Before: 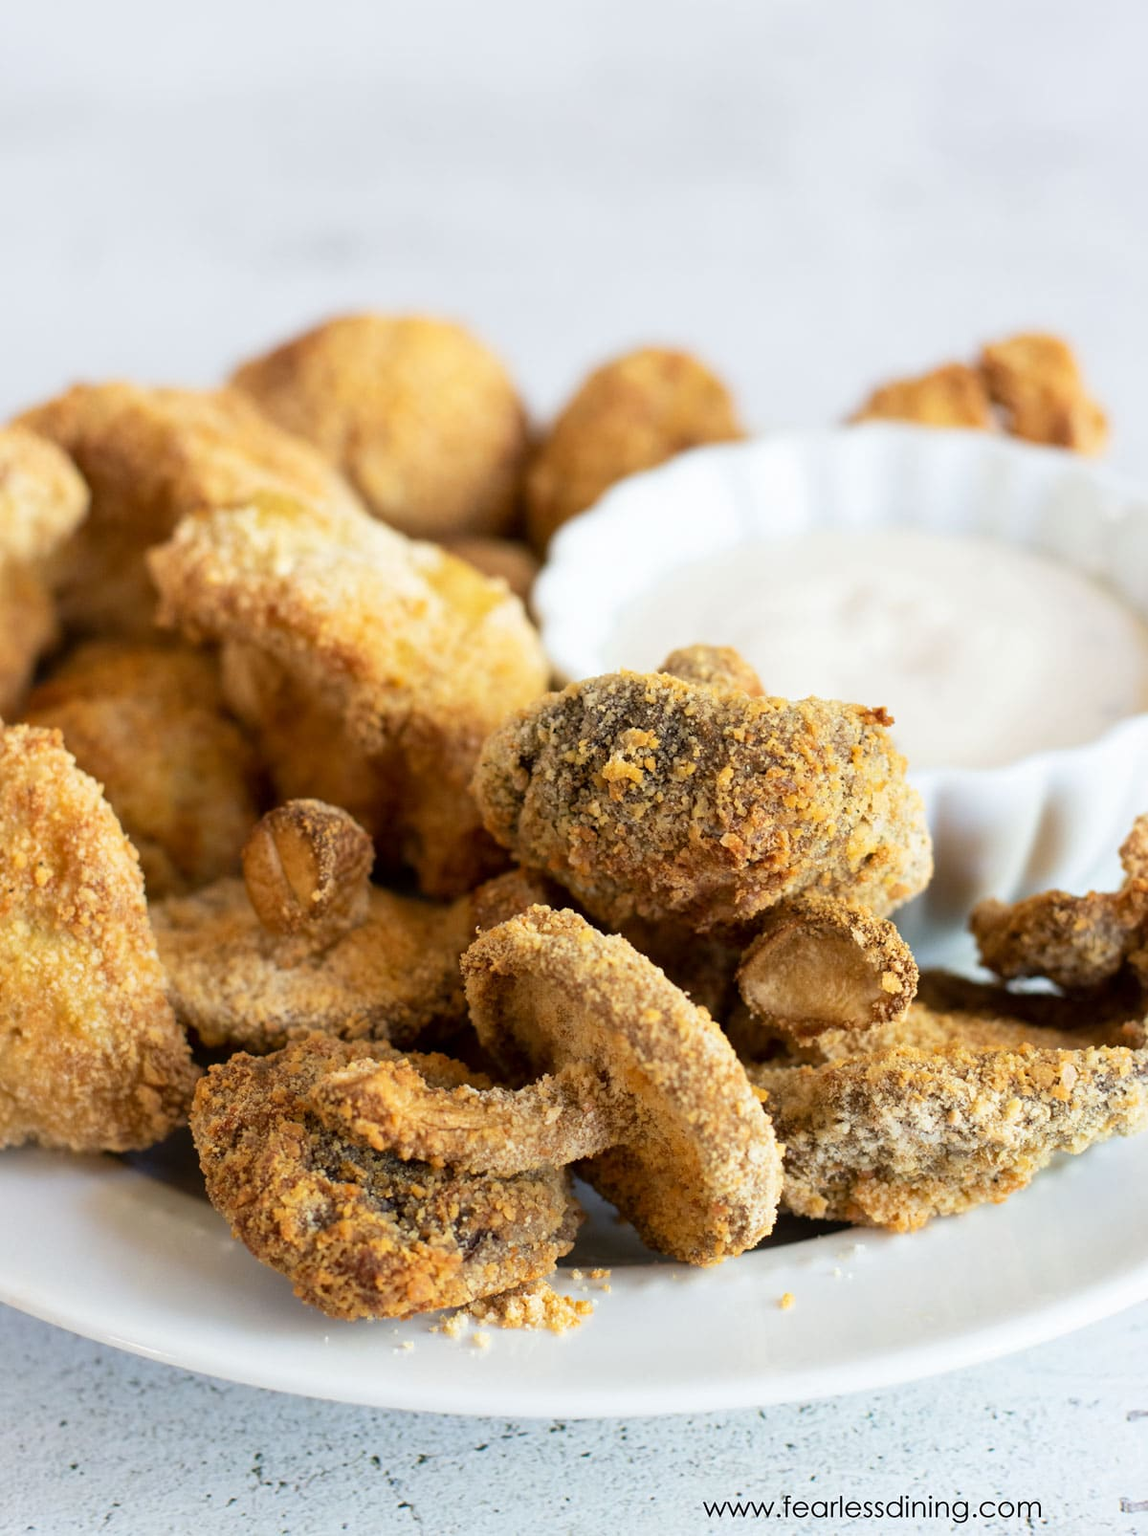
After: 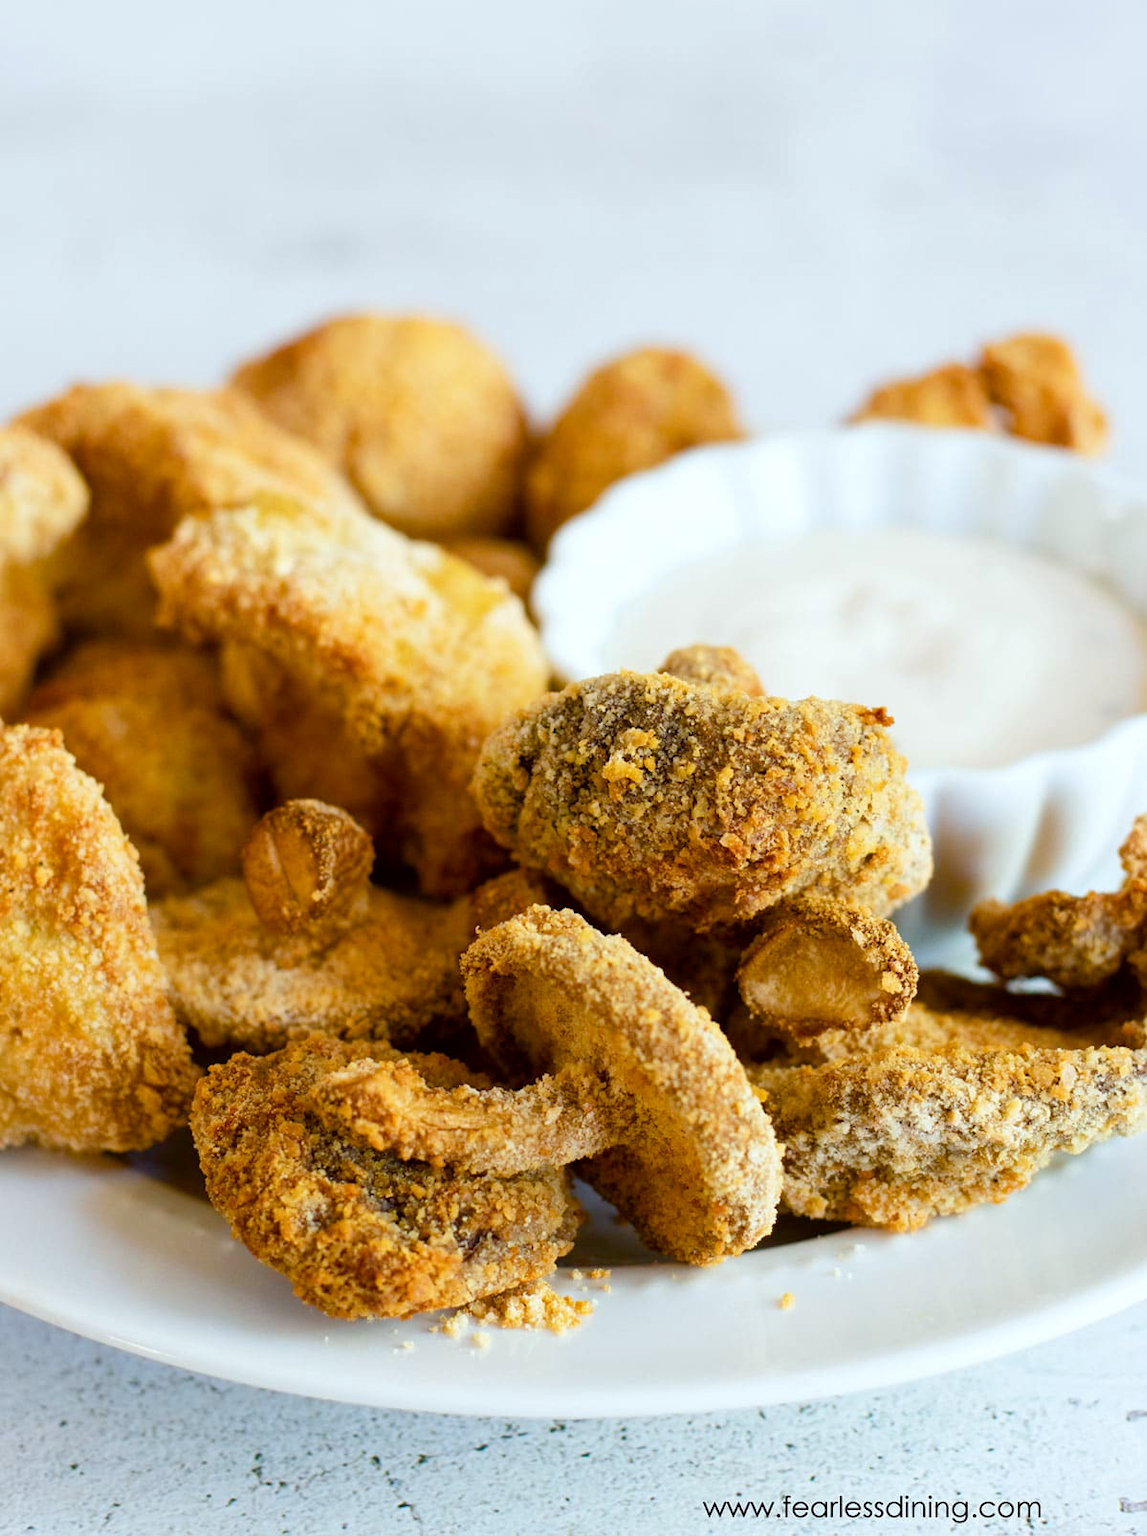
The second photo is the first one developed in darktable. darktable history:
color balance rgb: power › hue 72.95°, linear chroma grading › global chroma 0.521%, perceptual saturation grading › global saturation 20%, perceptual saturation grading › highlights -24.987%, perceptual saturation grading › shadows 49.431%, global vibrance 20%
color correction: highlights a* -2.8, highlights b* -2.79, shadows a* 2.37, shadows b* 2.94
tone equalizer: edges refinement/feathering 500, mask exposure compensation -1.57 EV, preserve details no
